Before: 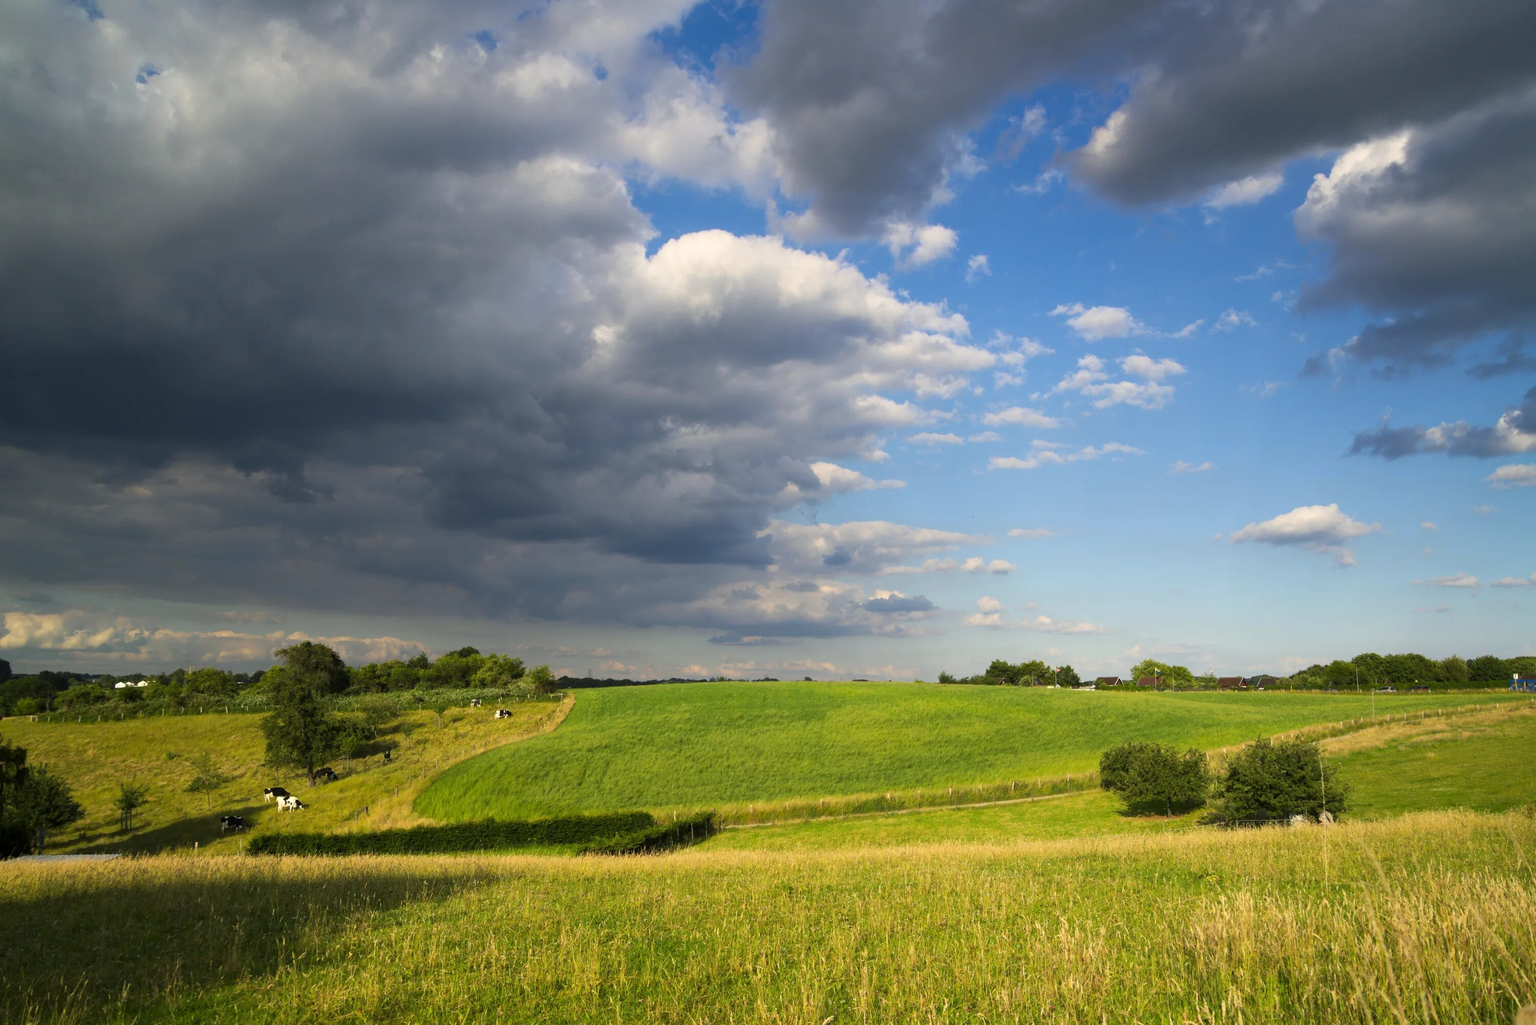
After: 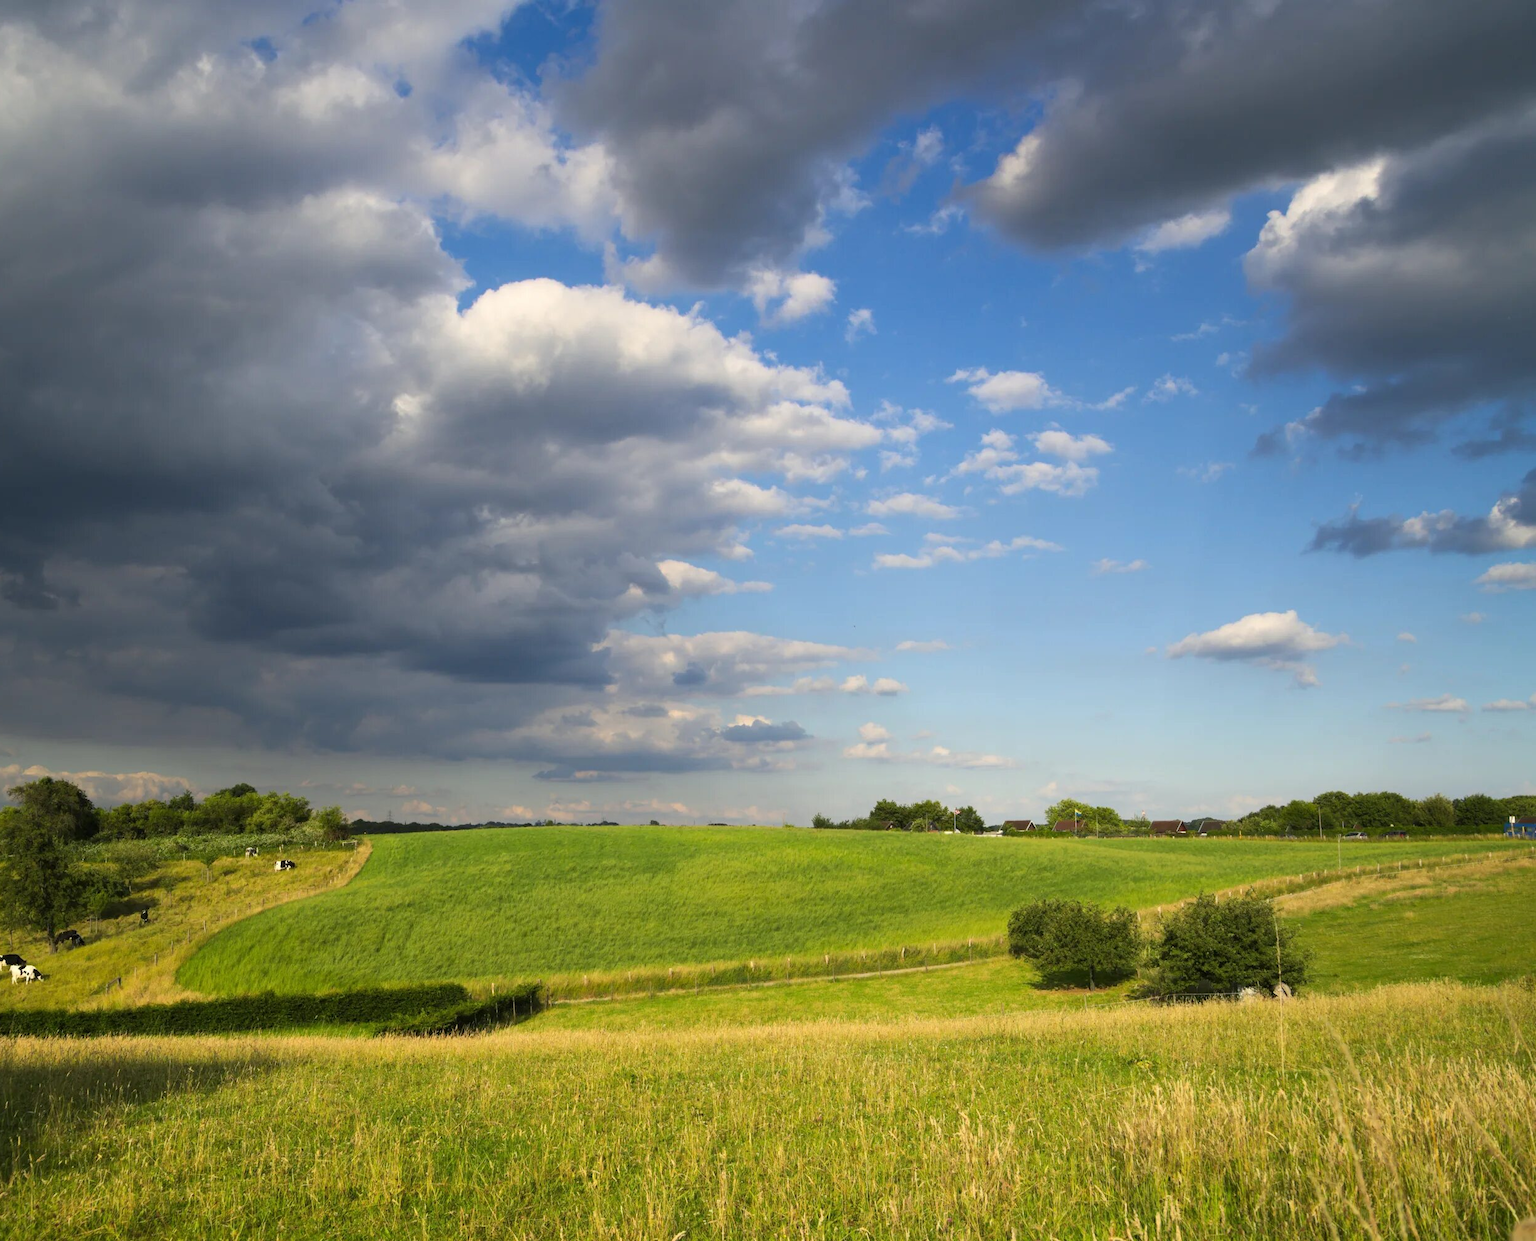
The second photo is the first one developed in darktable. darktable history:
crop: left 17.476%, bottom 0.033%
